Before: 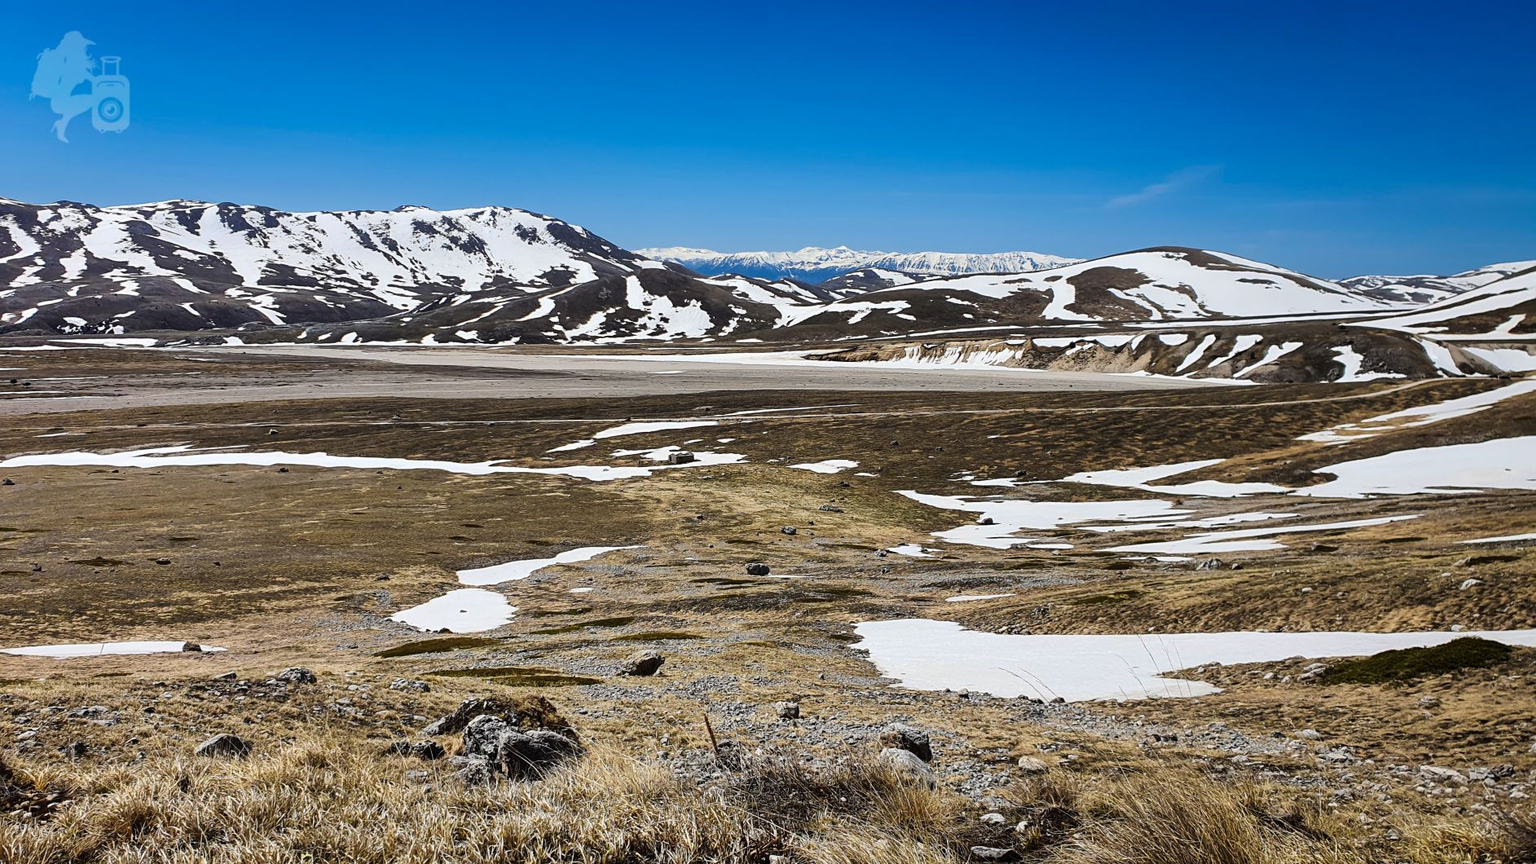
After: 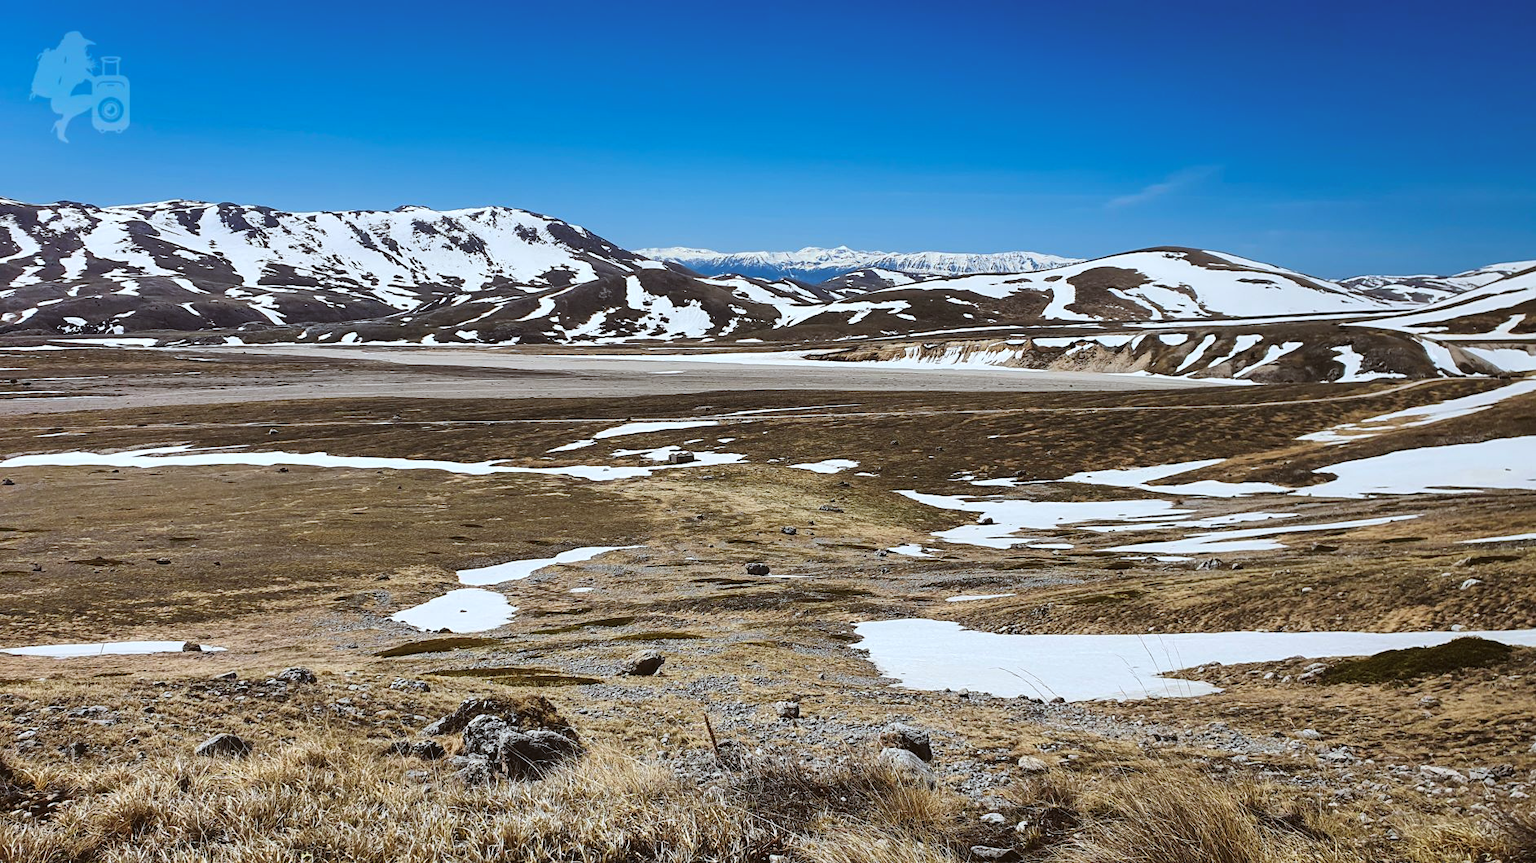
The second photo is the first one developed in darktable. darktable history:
color correction: highlights a* -3.07, highlights b* -6.94, shadows a* 2.99, shadows b* 5.48
exposure: black level correction -0.005, exposure 0.056 EV, compensate highlight preservation false
